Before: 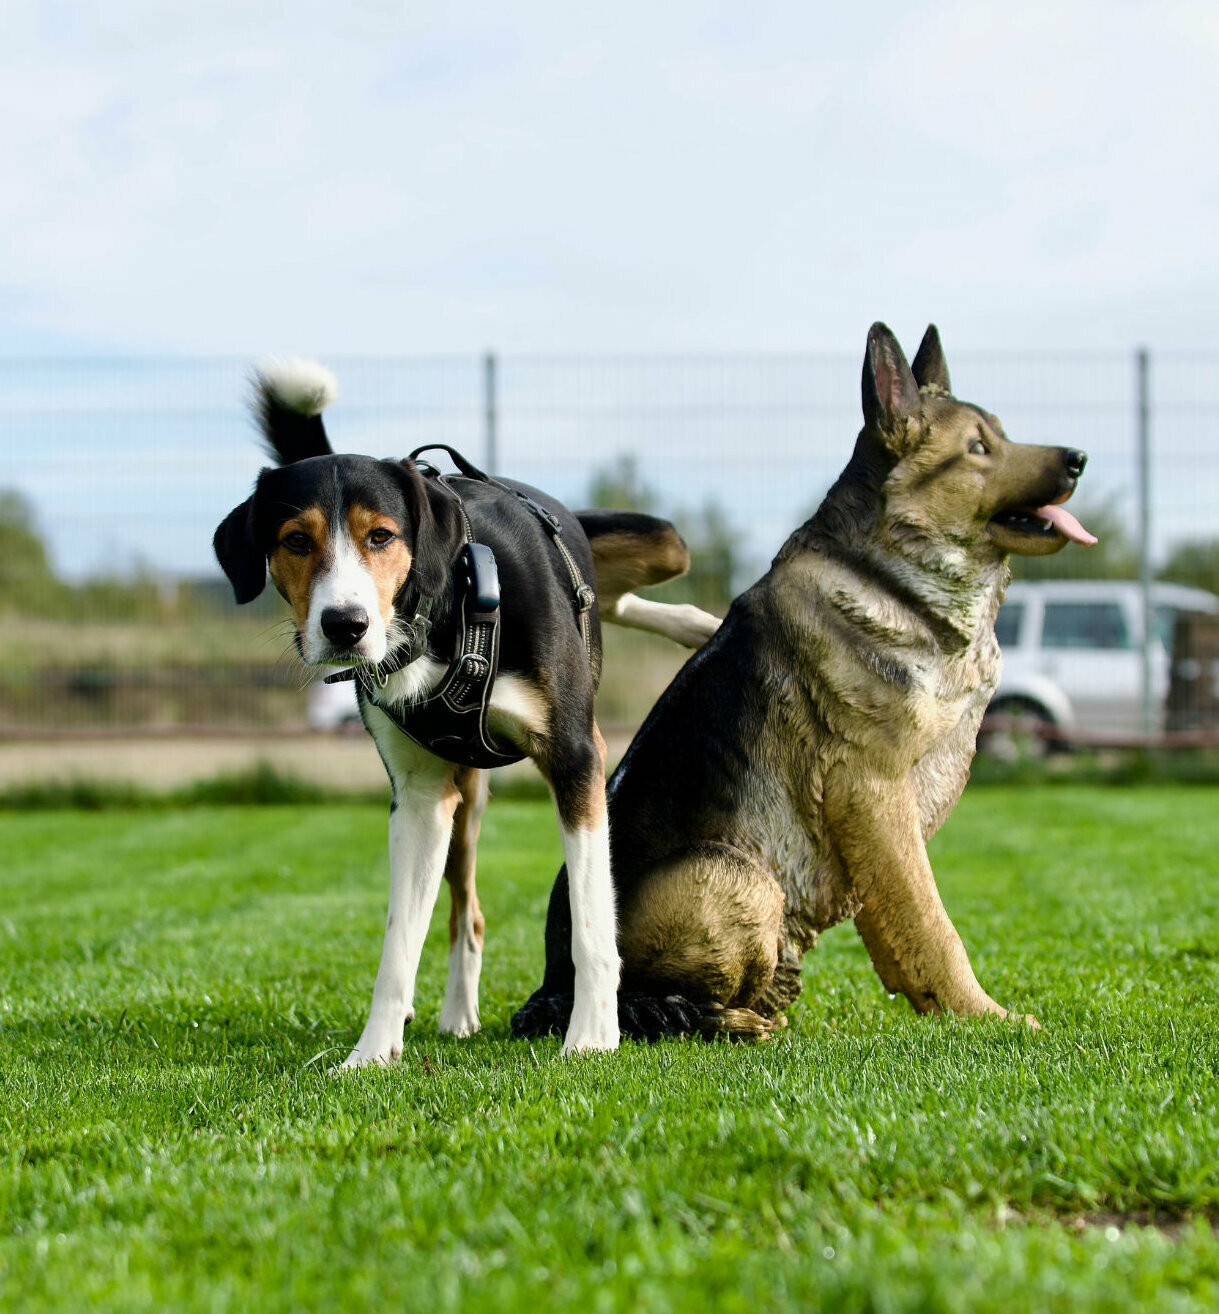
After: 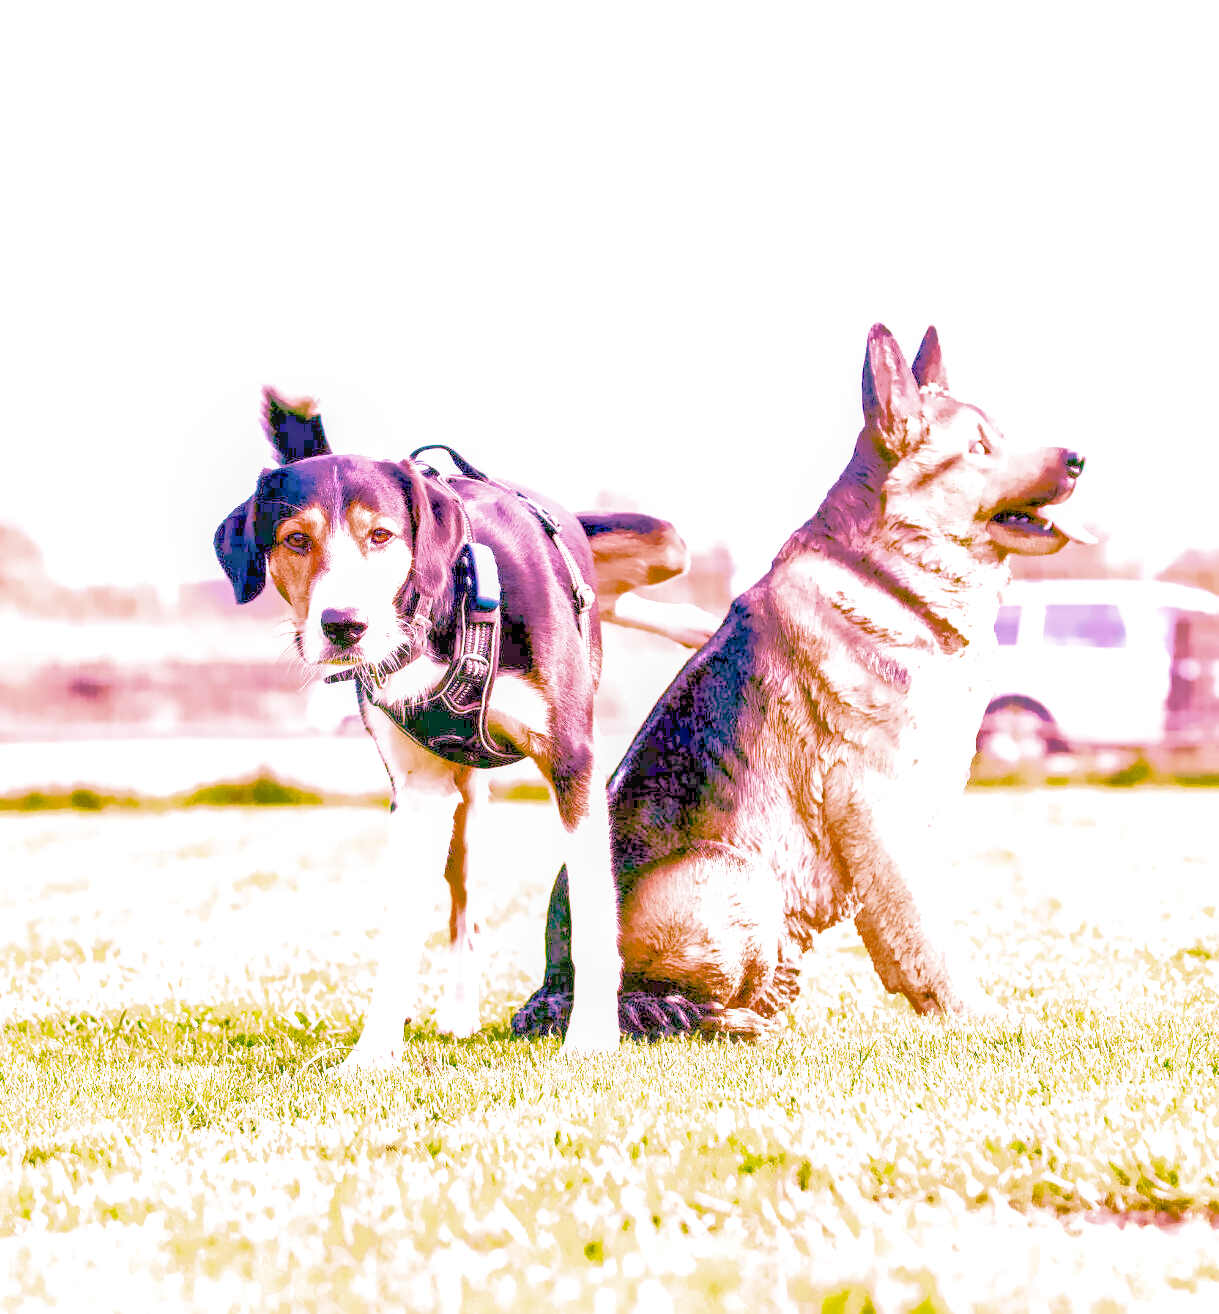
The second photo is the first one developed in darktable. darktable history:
local contrast: on, module defaults
color calibration: illuminant as shot in camera, x 0.358, y 0.373, temperature 4628.91 K
denoise (profiled): preserve shadows 1.52, scattering 0.002, a [-1, 0, 0], compensate highlight preservation false
haze removal: compatibility mode true, adaptive false
highlight reconstruction: on, module defaults
hot pixels: on, module defaults
lens correction: scale 1, crop 1, focal 16, aperture 5.6, distance 1000, camera "Canon EOS RP", lens "Canon RF 16mm F2.8 STM"
shadows and highlights: on, module defaults
white balance: red 2.229, blue 1.46
velvia: on, module defaults
filmic rgb: black relative exposure -9.5 EV, white relative exposure 3.02 EV, hardness 6.12
exposure: black level correction 0, exposure 1.198 EV, compensate exposure bias true, compensate highlight preservation false
color look up table "October Gold": target a [13.56, 18.13, -4.88, -19.26, 8.84, -33.4, 42.48, 10.41, 48.24, 22.98, -23.71, 22.65, 14.18, -38.34, 53.38, 4.647, 49.99, -28.63, -0.43, -0.64, -0.73, -0.15, -0.42, -0.08, 0 ×25], target b [14.06, 17.81, -21.93, 32.21, -25.4, -0.2, 67.25, -45.96, 16.25, -21.59, 57.26, 79.4, -50.3, 31.37, 28.19, 91.8, -14.57, -28.64, 1.19, -0.34, -0.5, -0.27, -1.23, -0.97, 0 ×25], num patches 24
color balance rgb: perceptual saturation grading › global saturation 35%, perceptual saturation grading › highlights -25%, perceptual saturation grading › shadows 50%
